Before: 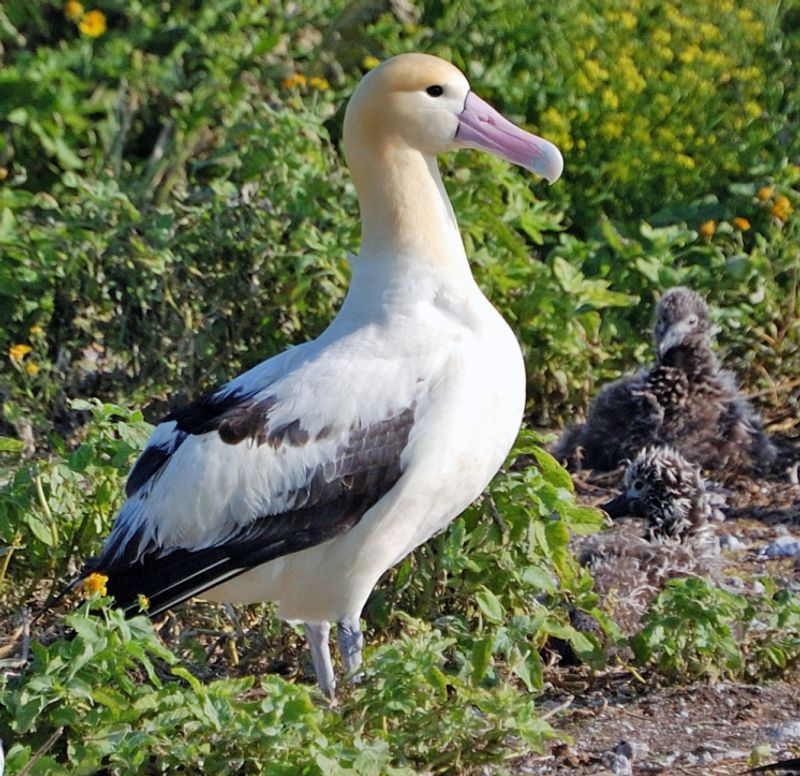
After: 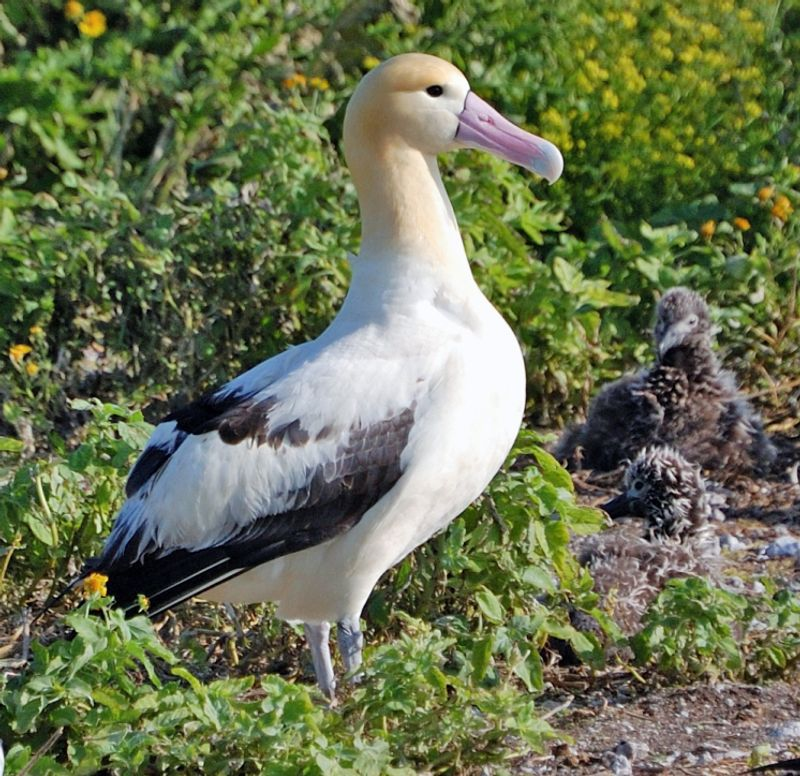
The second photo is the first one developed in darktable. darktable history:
shadows and highlights: highlights 70.31, soften with gaussian
tone equalizer: on, module defaults
